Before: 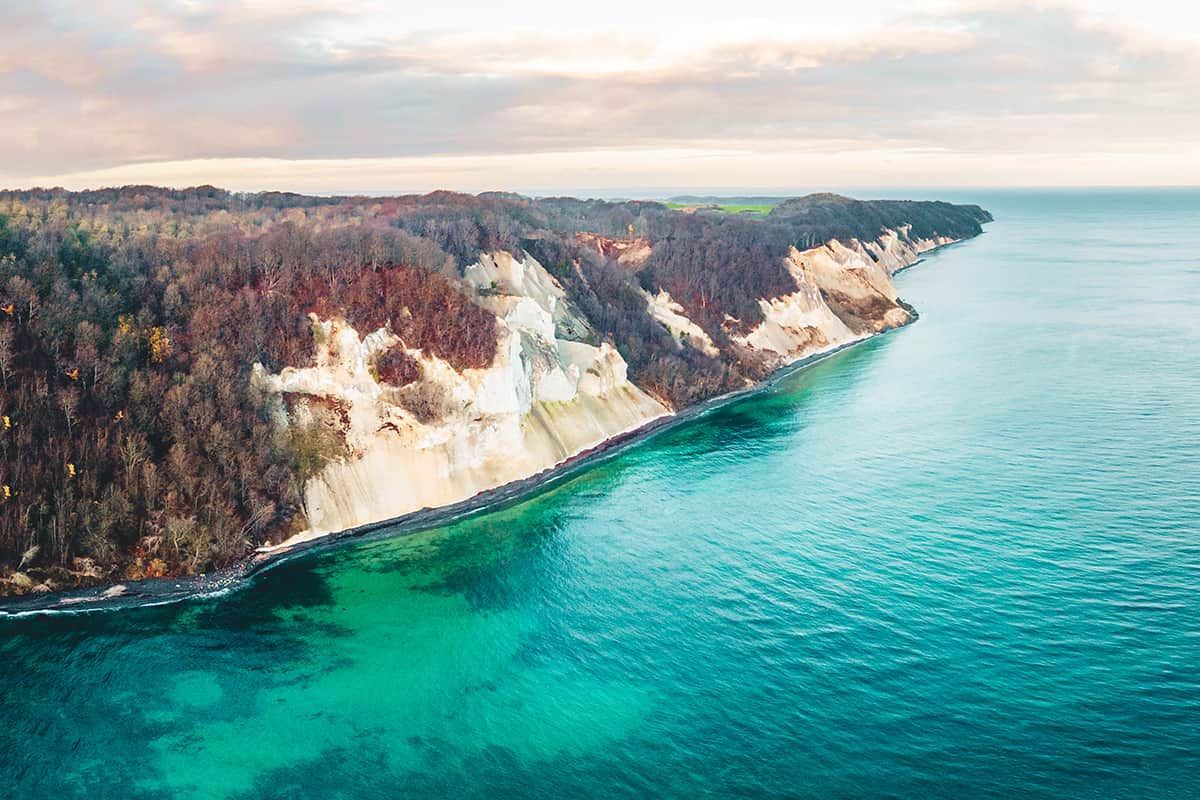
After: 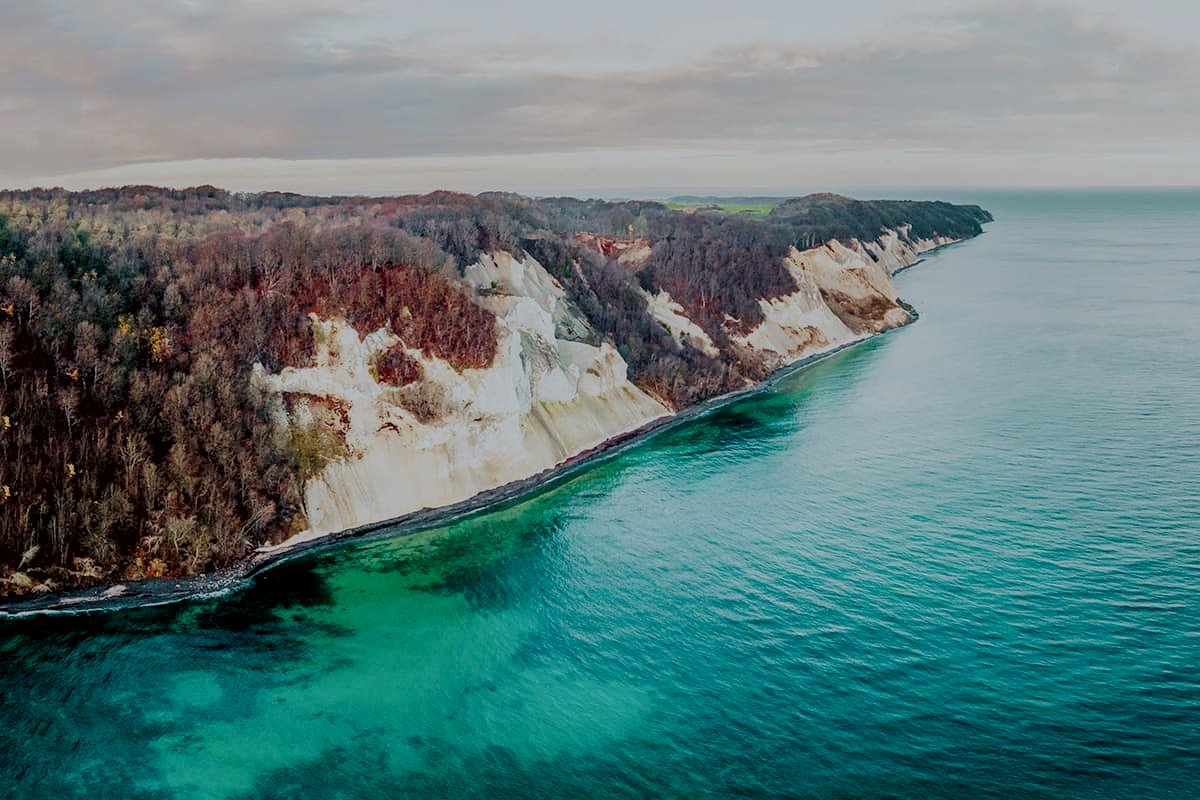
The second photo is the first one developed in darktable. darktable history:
filmic rgb: middle gray luminance 30%, black relative exposure -9 EV, white relative exposure 7 EV, threshold 6 EV, target black luminance 0%, hardness 2.94, latitude 2.04%, contrast 0.963, highlights saturation mix 5%, shadows ↔ highlights balance 12.16%, add noise in highlights 0, preserve chrominance no, color science v3 (2019), use custom middle-gray values true, iterations of high-quality reconstruction 0, contrast in highlights soft, enable highlight reconstruction true
color correction: highlights a* -3.28, highlights b* -6.24, shadows a* 3.1, shadows b* 5.19
local contrast: on, module defaults
